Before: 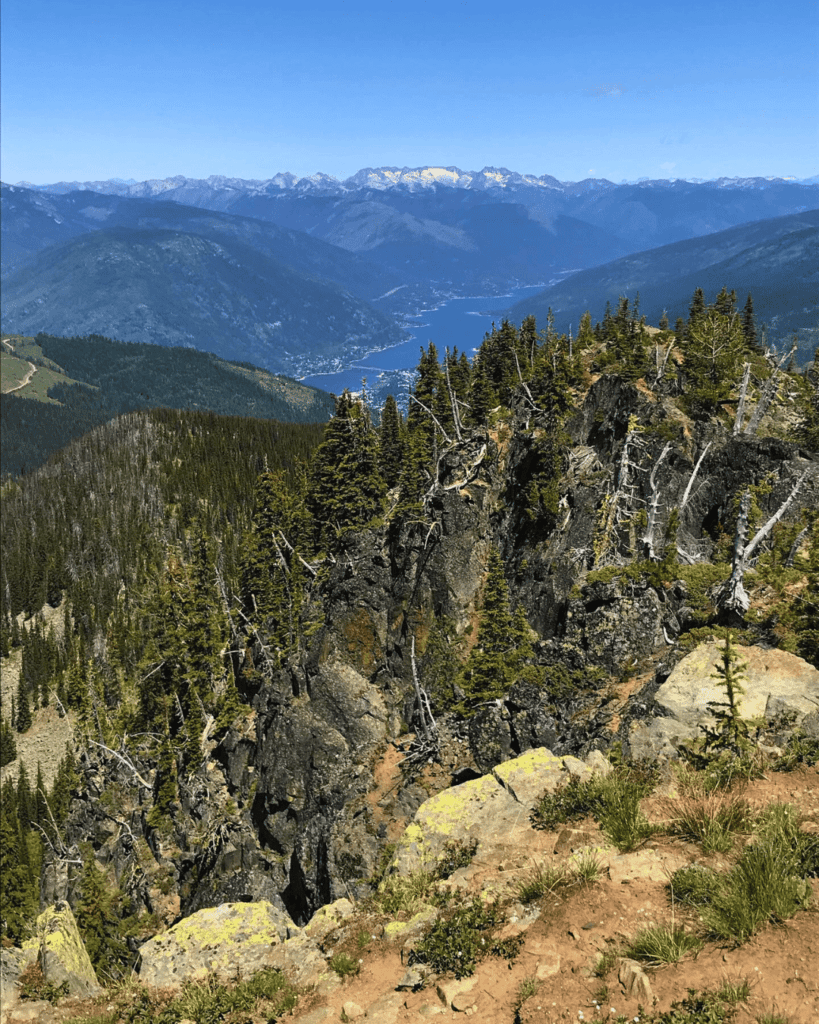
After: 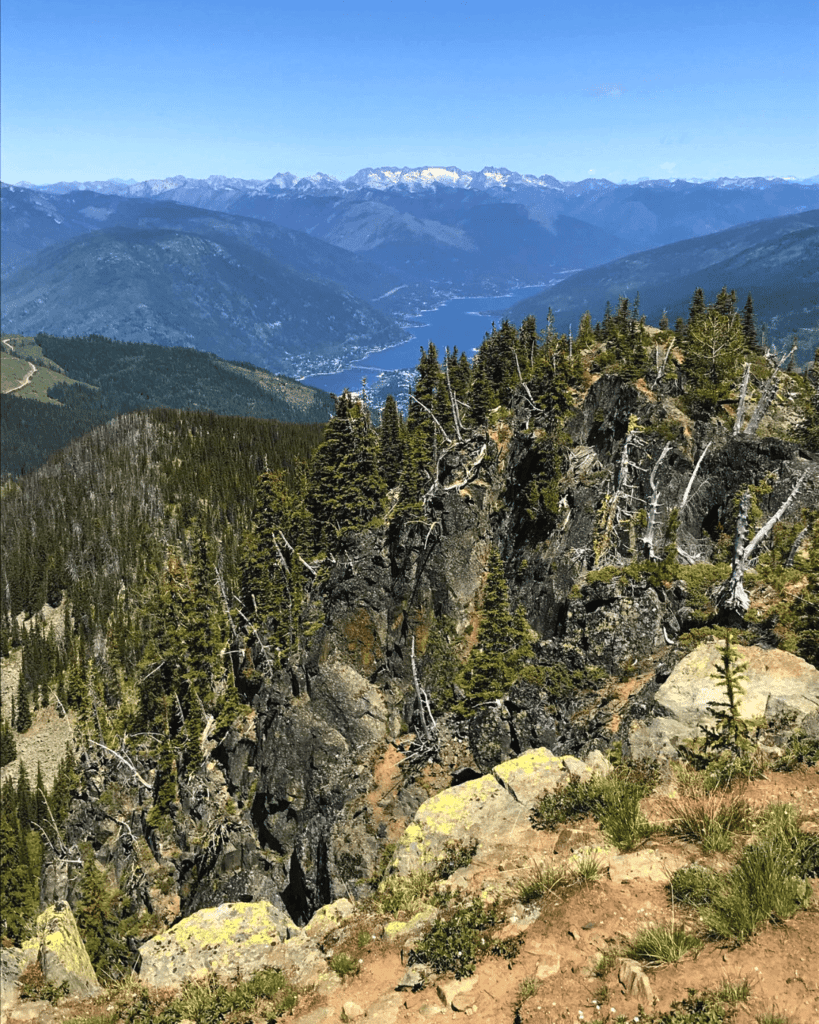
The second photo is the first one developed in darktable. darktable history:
shadows and highlights: radius 45.74, white point adjustment 6.47, compress 79.81%, soften with gaussian
